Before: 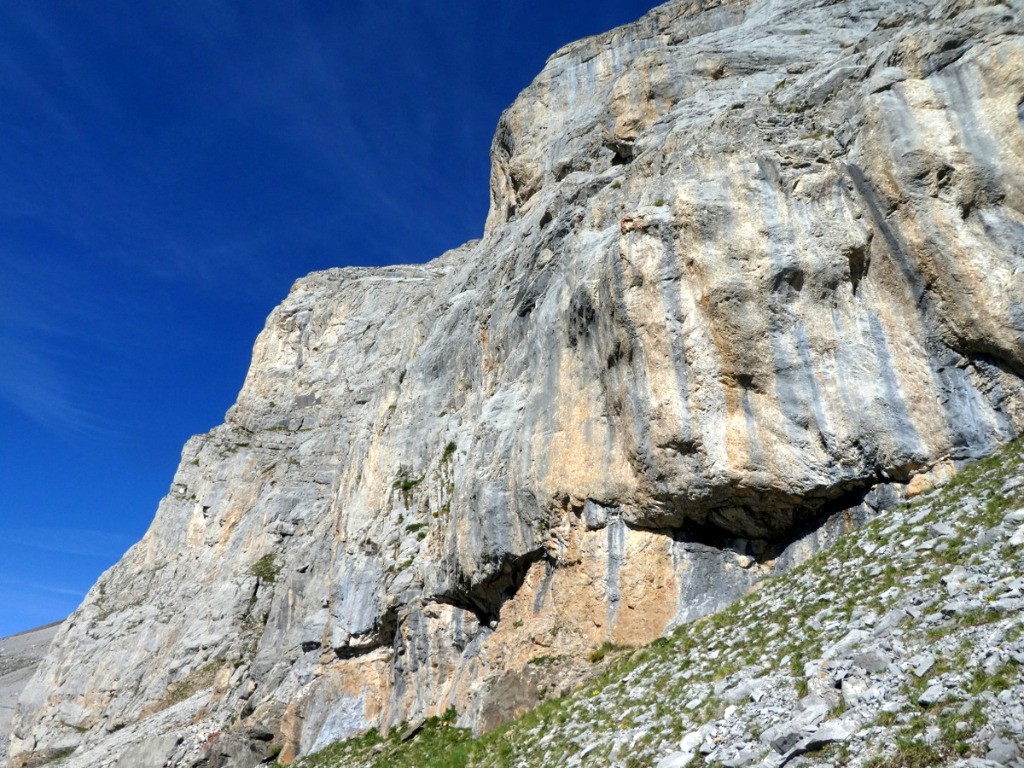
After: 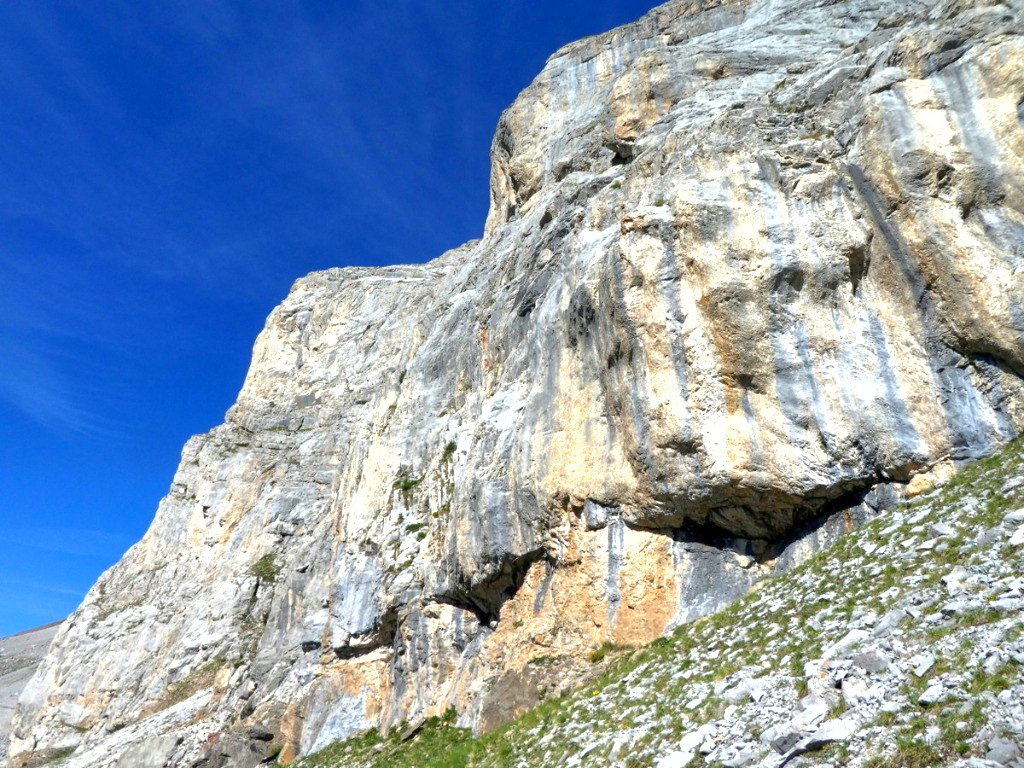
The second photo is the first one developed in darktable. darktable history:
exposure: exposure 0.564 EV, compensate highlight preservation false
contrast brightness saturation: contrast 0.079, saturation 0.015
shadows and highlights: on, module defaults
